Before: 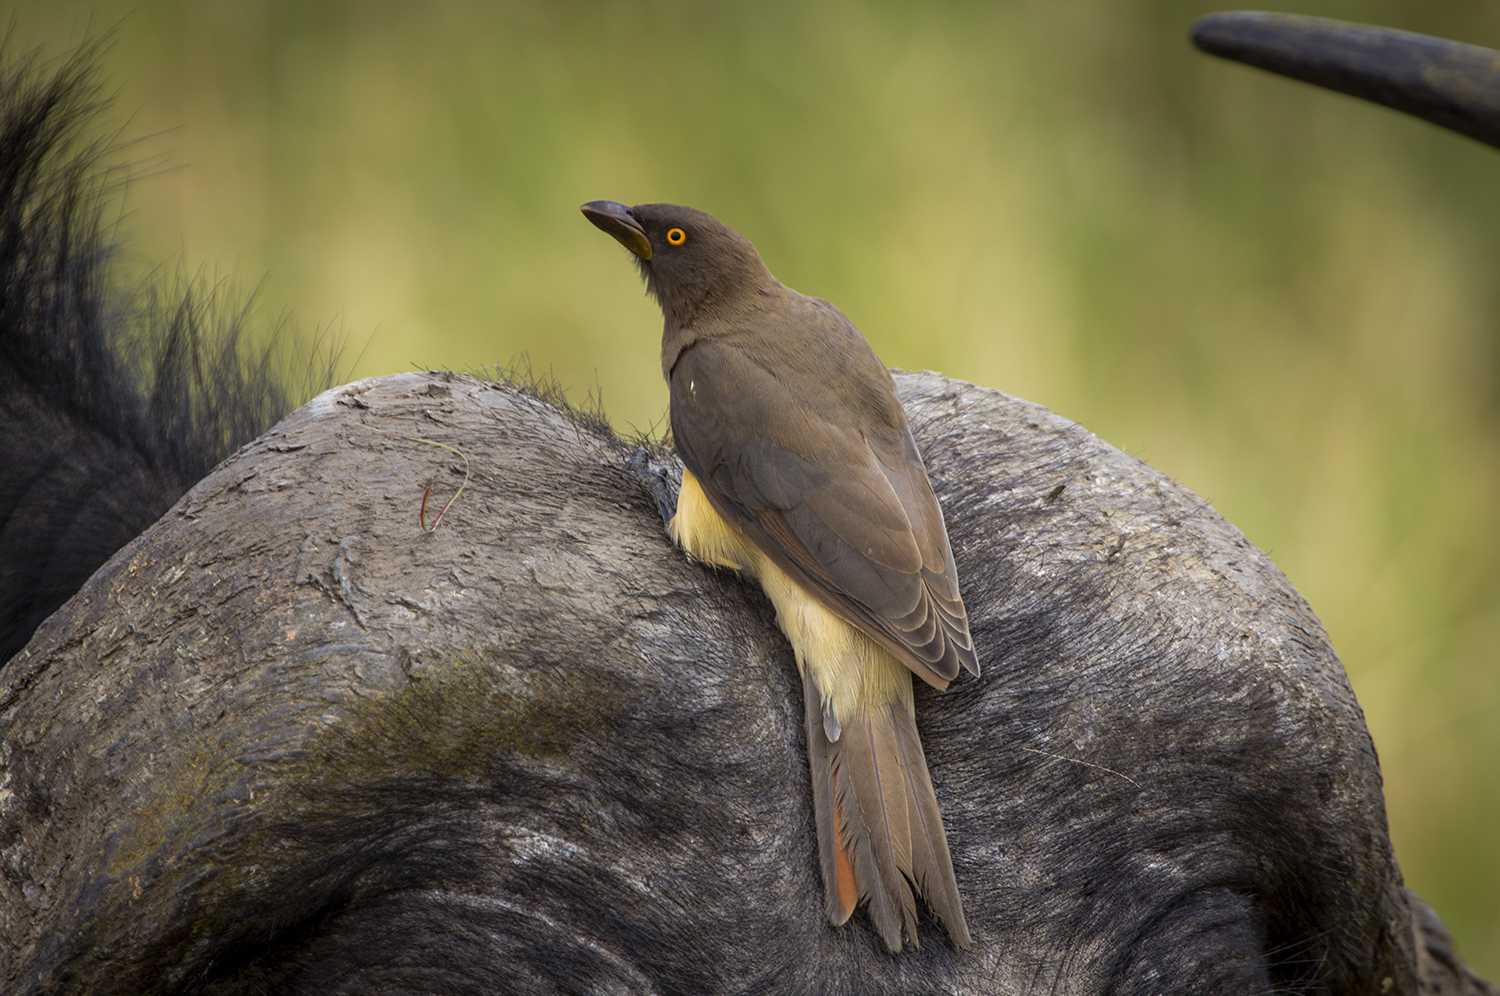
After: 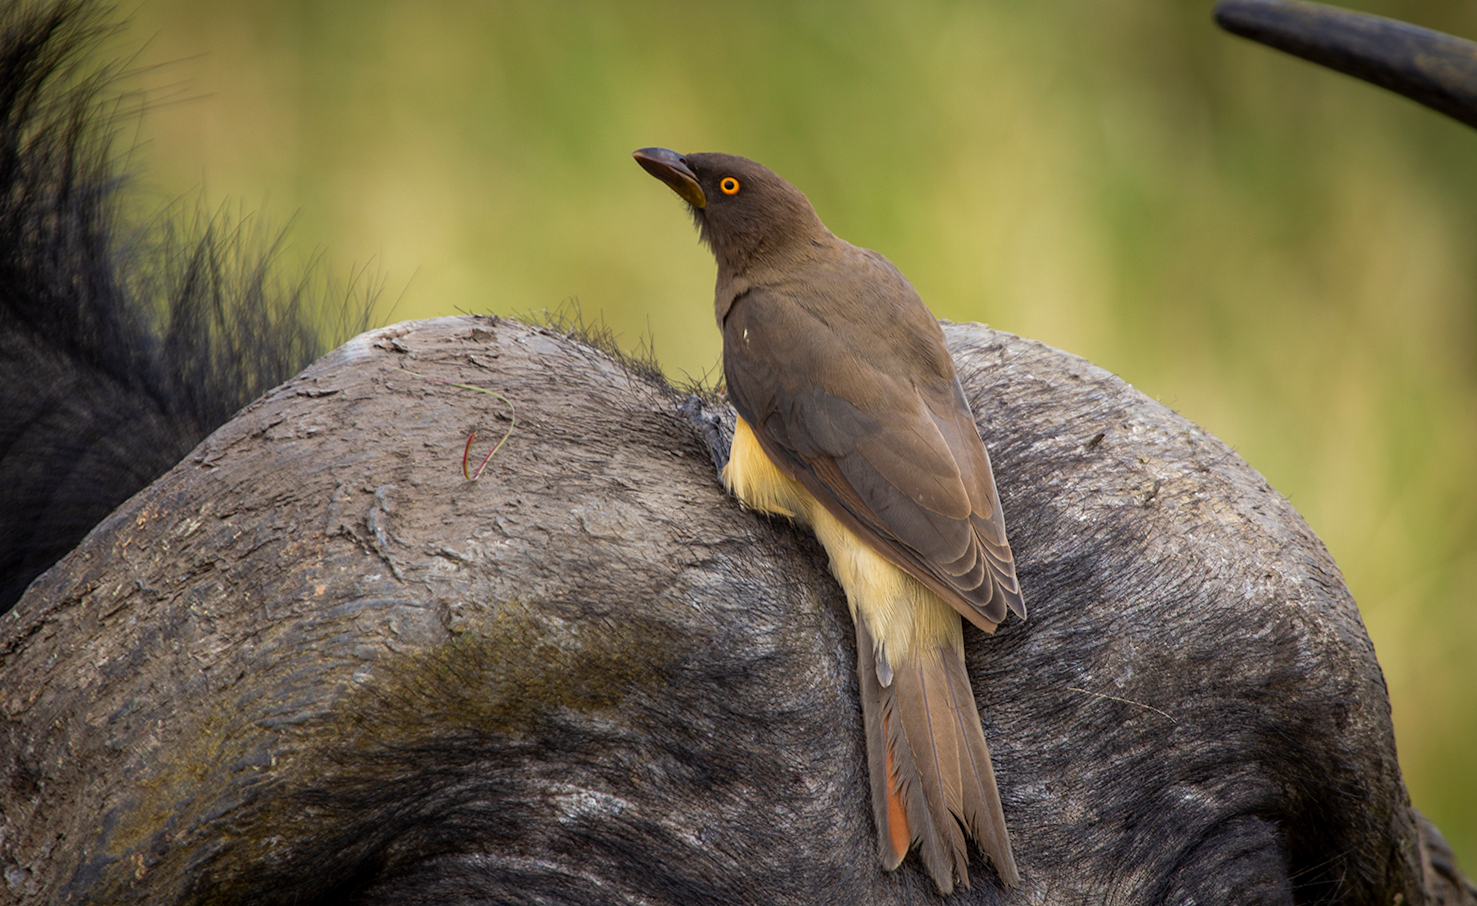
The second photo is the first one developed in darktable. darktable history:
rotate and perspective: rotation -0.013°, lens shift (vertical) -0.027, lens shift (horizontal) 0.178, crop left 0.016, crop right 0.989, crop top 0.082, crop bottom 0.918
white balance: red 1, blue 1
